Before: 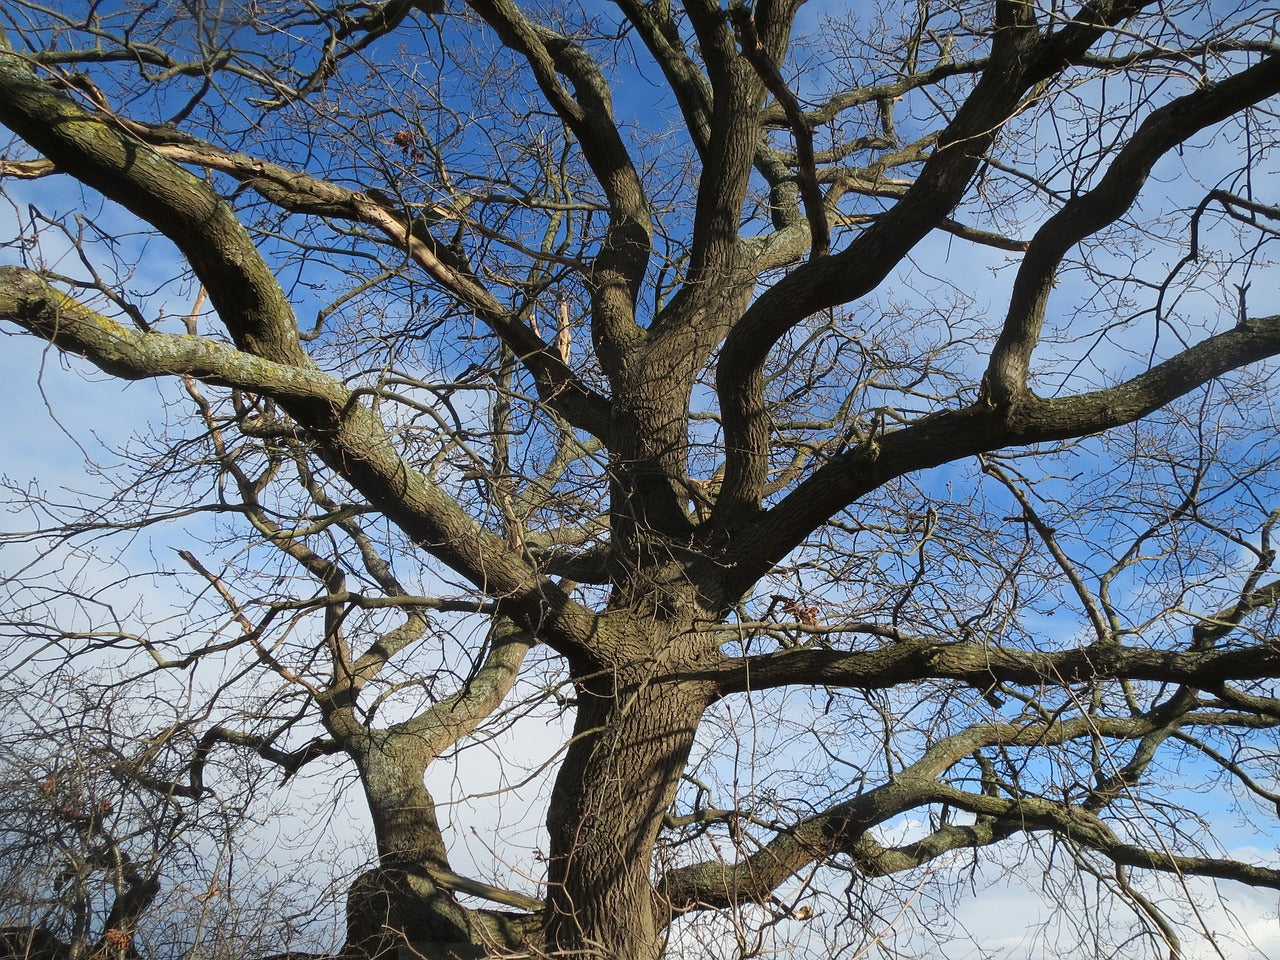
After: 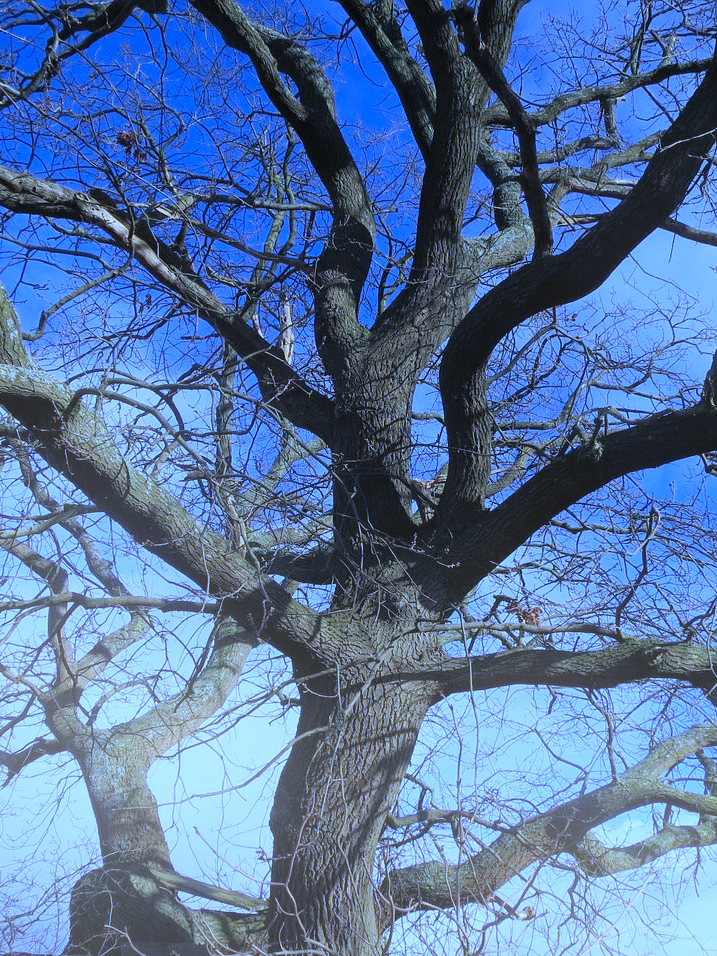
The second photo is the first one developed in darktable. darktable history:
white balance: red 0.766, blue 1.537
crop: left 21.674%, right 22.086%
color zones: curves: ch0 [(0.11, 0.396) (0.195, 0.36) (0.25, 0.5) (0.303, 0.412) (0.357, 0.544) (0.75, 0.5) (0.967, 0.328)]; ch1 [(0, 0.468) (0.112, 0.512) (0.202, 0.6) (0.25, 0.5) (0.307, 0.352) (0.357, 0.544) (0.75, 0.5) (0.963, 0.524)]
bloom: on, module defaults
